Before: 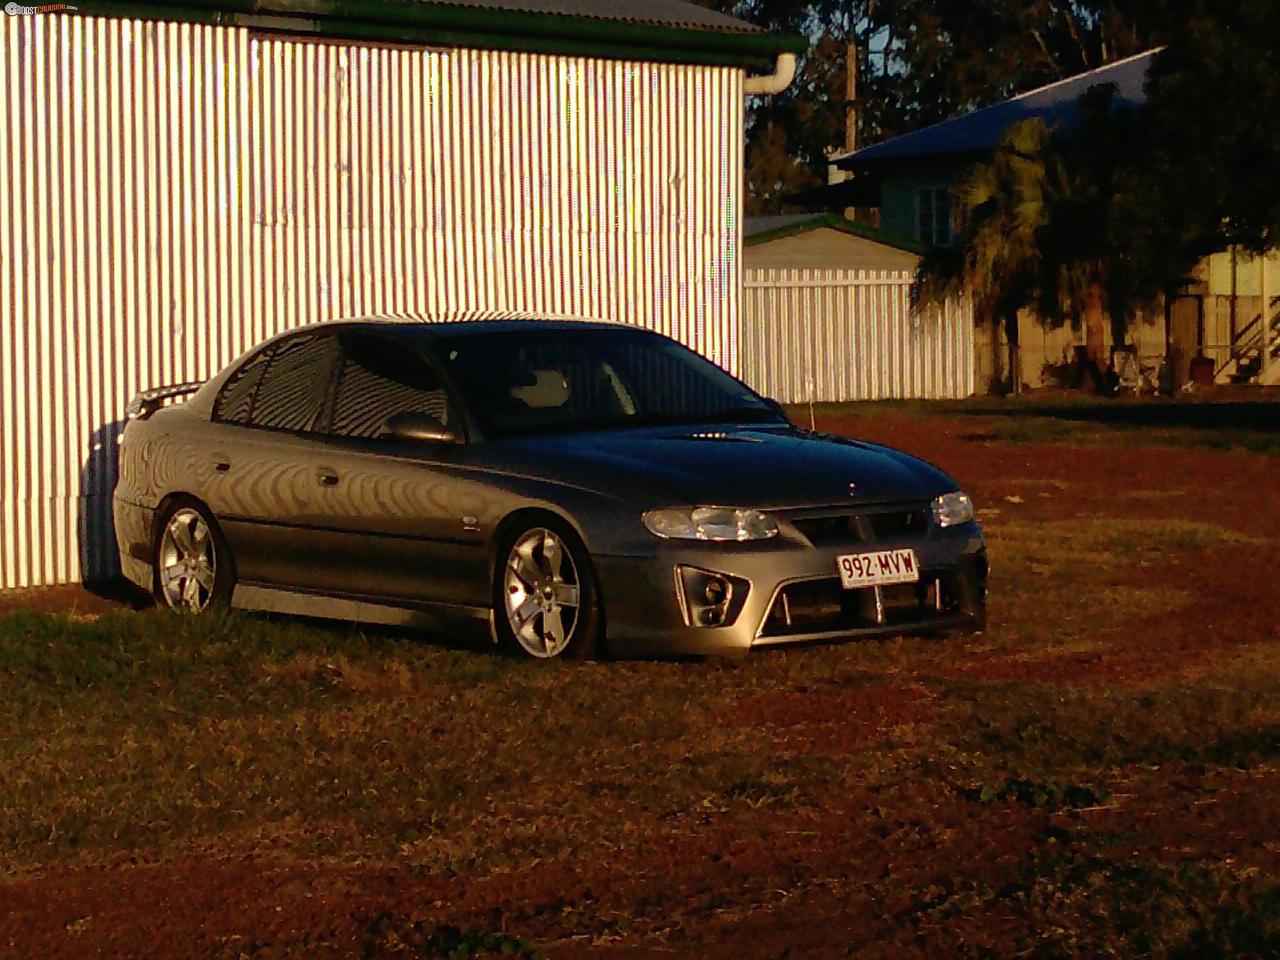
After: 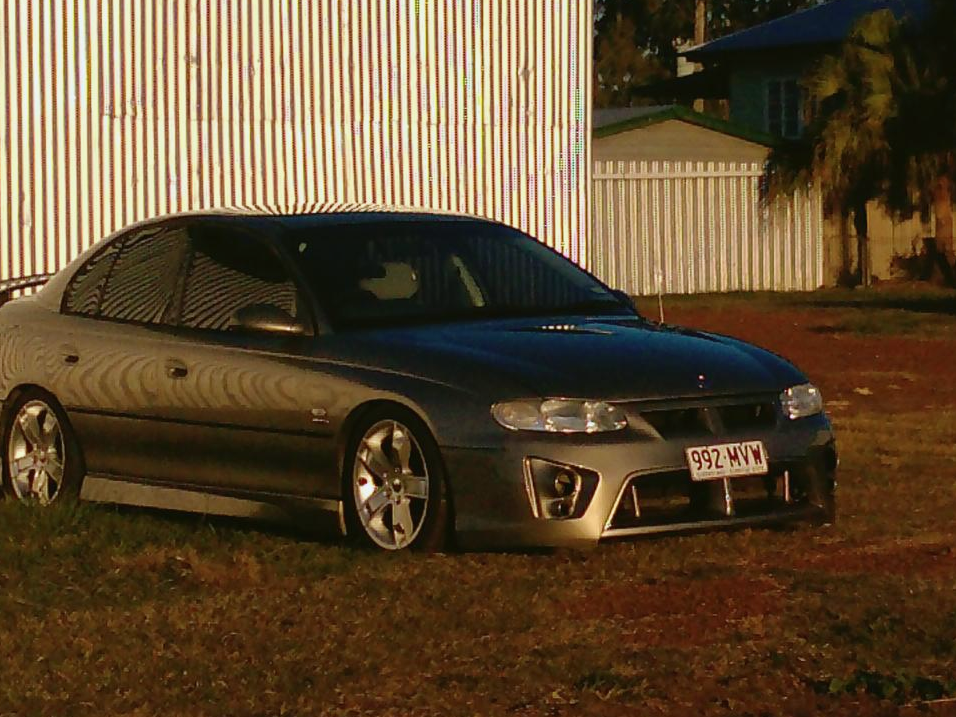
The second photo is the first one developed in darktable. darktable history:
crop and rotate: left 11.831%, top 11.346%, right 13.429%, bottom 13.899%
color calibration: illuminant as shot in camera, x 0.358, y 0.373, temperature 4628.91 K
color correction: saturation 0.99
color balance: mode lift, gamma, gain (sRGB), lift [1.04, 1, 1, 0.97], gamma [1.01, 1, 1, 0.97], gain [0.96, 1, 1, 0.97]
